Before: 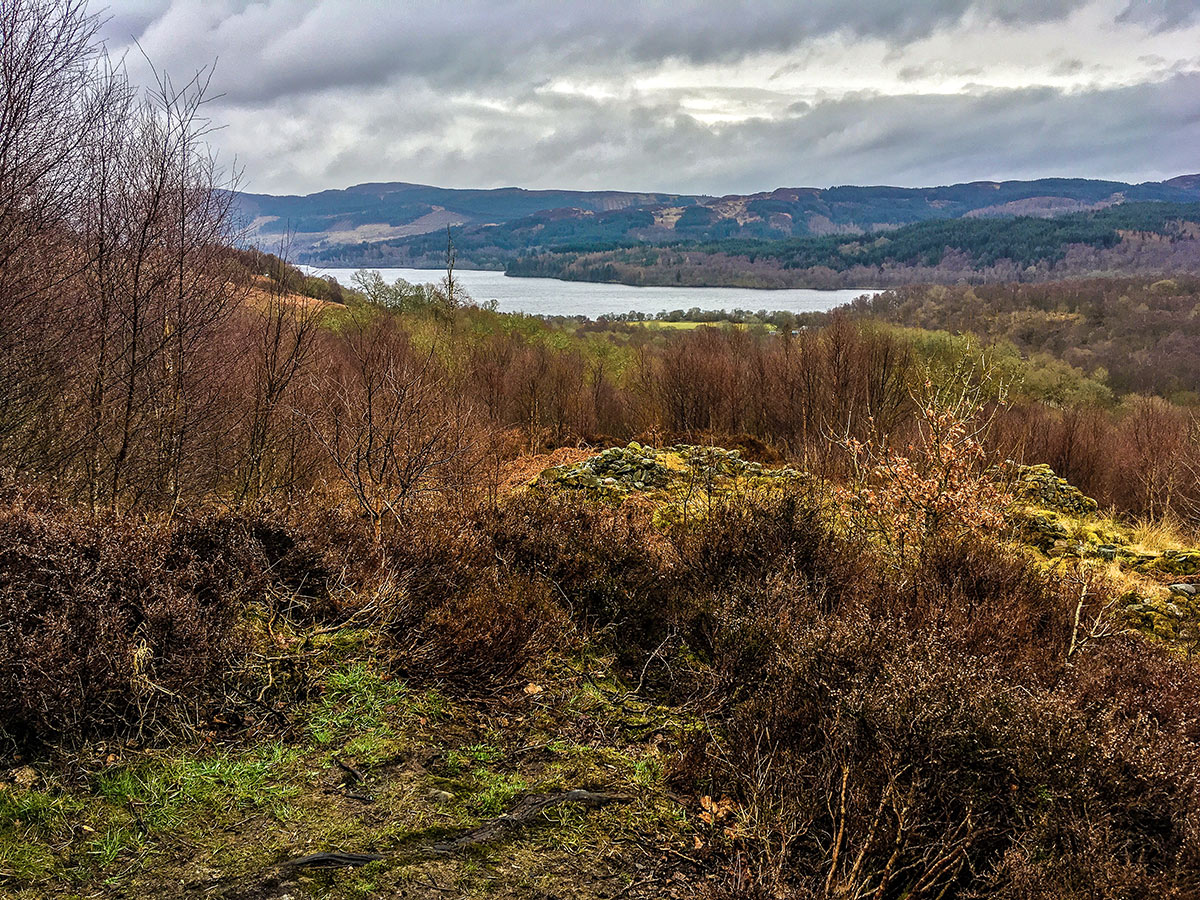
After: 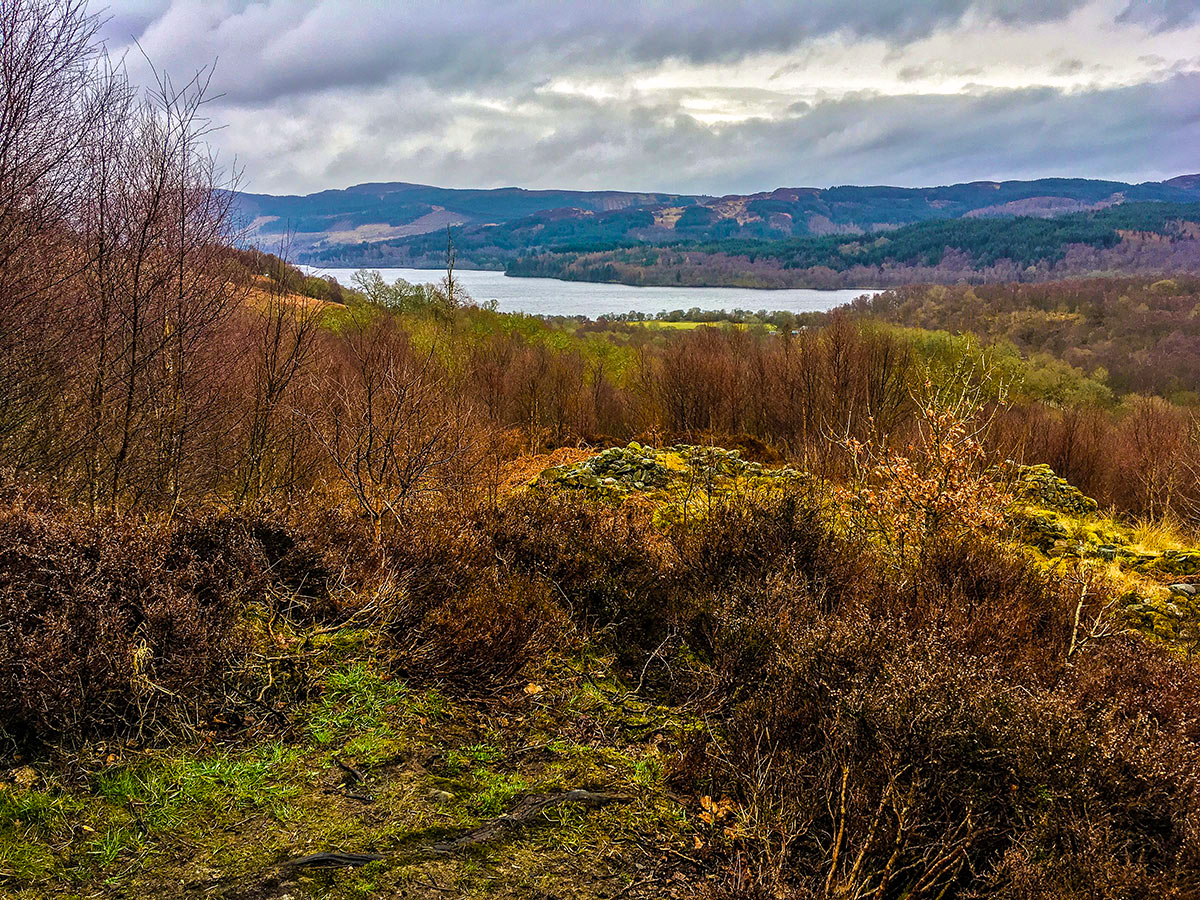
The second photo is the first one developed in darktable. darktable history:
velvia: on, module defaults
color balance rgb: highlights gain › chroma 0.24%, highlights gain › hue 329.77°, perceptual saturation grading › global saturation 29.741%
